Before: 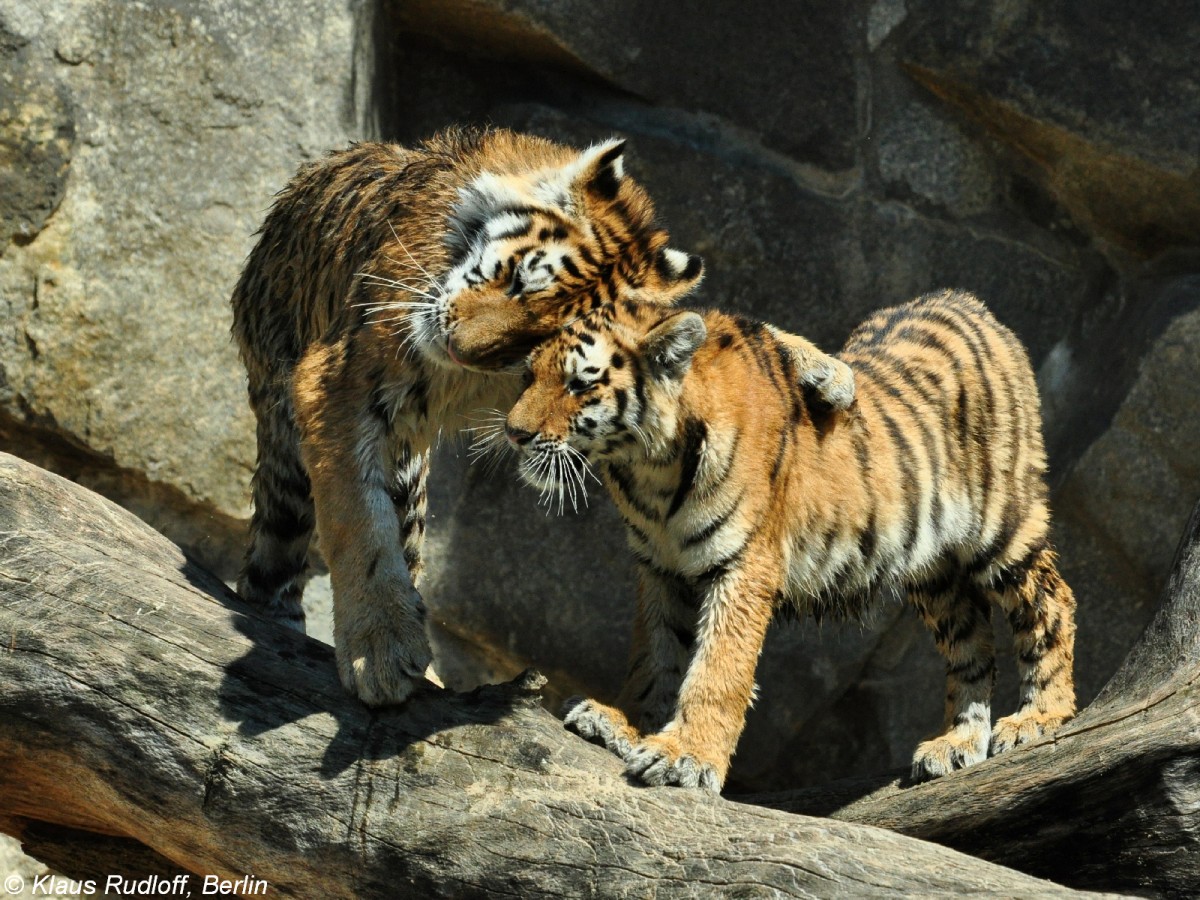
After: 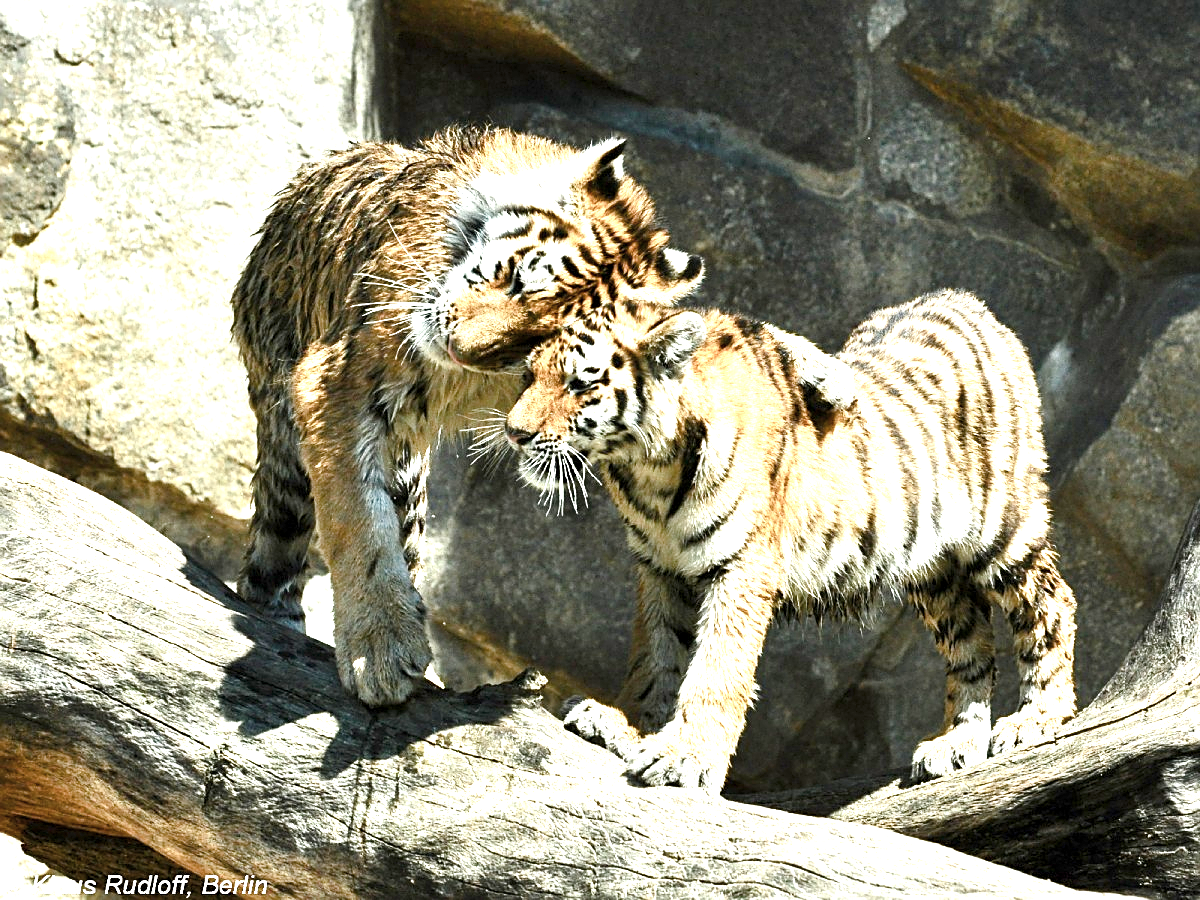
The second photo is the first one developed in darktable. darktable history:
sharpen: on, module defaults
contrast brightness saturation: contrast 0.096, saturation -0.302
color balance rgb: perceptual saturation grading › global saturation 0.095%, perceptual saturation grading › highlights -17.61%, perceptual saturation grading › mid-tones 32.871%, perceptual saturation grading › shadows 50.562%, global vibrance 20%
exposure: black level correction 0.001, exposure 1.827 EV, compensate highlight preservation false
